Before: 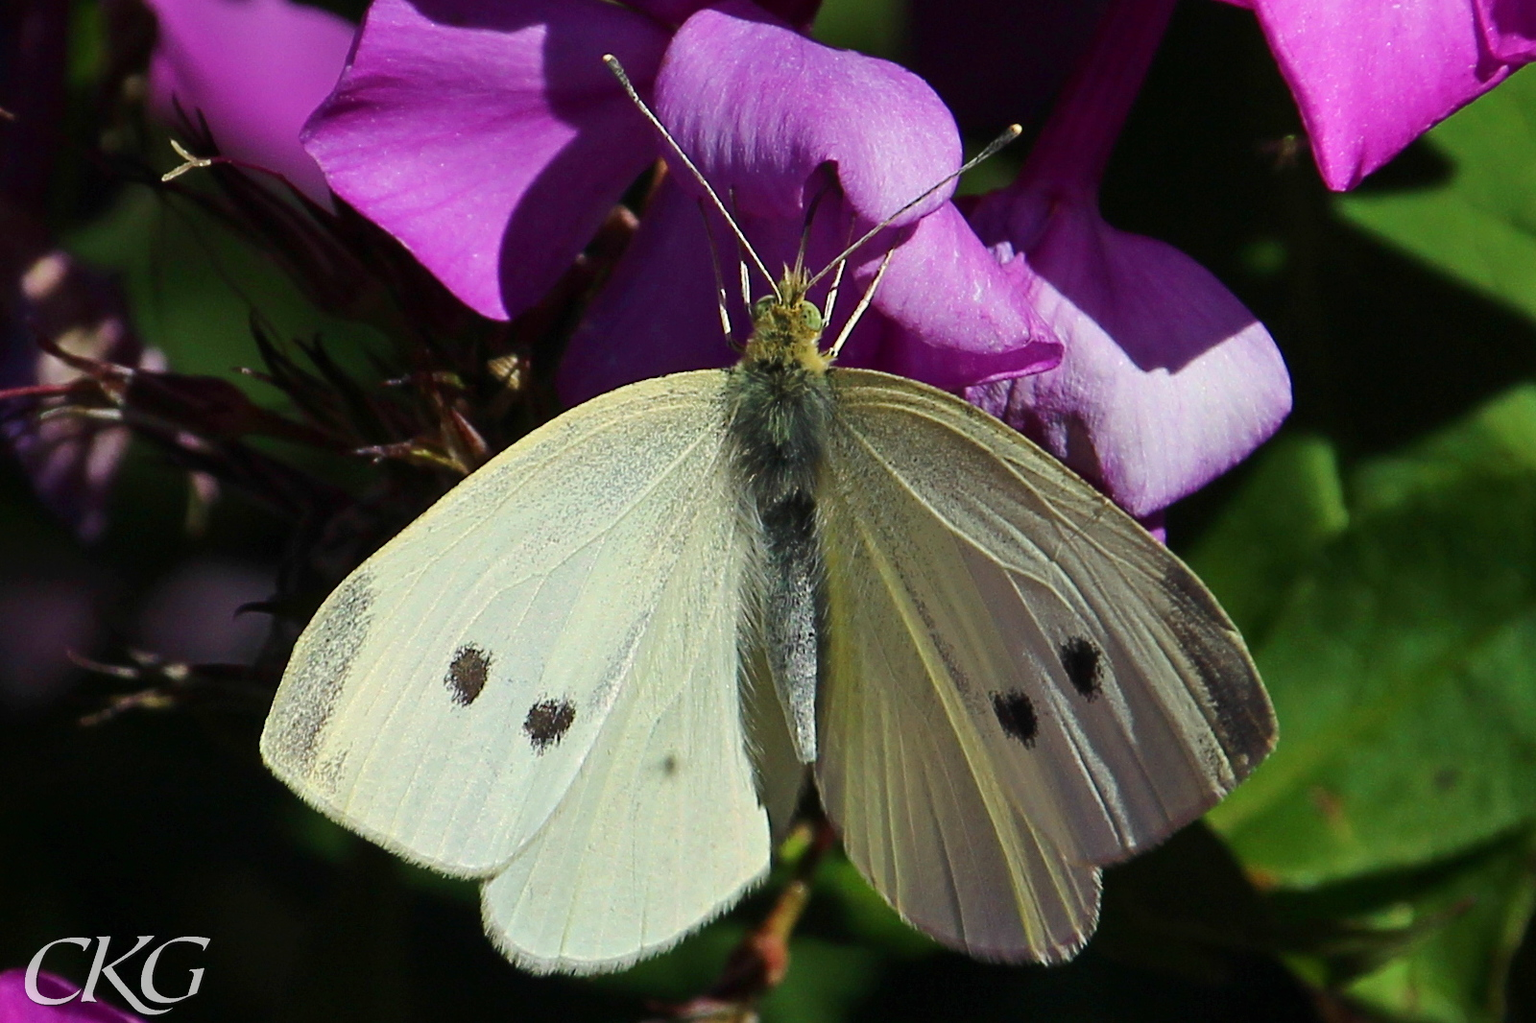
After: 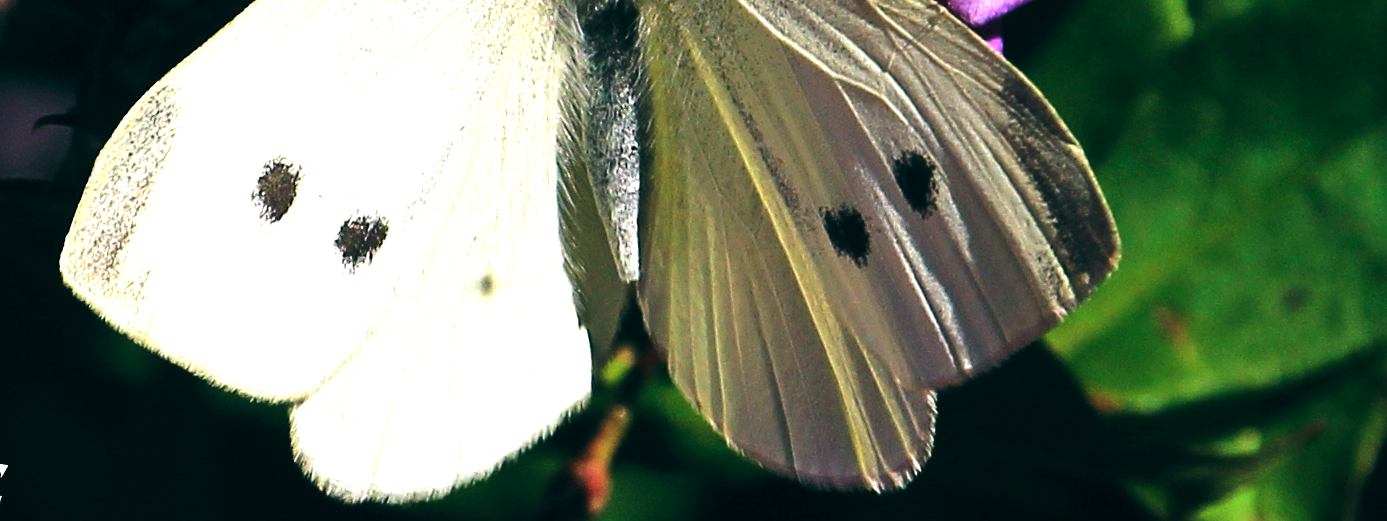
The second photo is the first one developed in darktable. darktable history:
exposure: black level correction 0, exposure 0.5 EV, compensate exposure bias true, compensate highlight preservation false
color balance: lift [1.016, 0.983, 1, 1.017], gamma [0.78, 1.018, 1.043, 0.957], gain [0.786, 1.063, 0.937, 1.017], input saturation 118.26%, contrast 13.43%, contrast fulcrum 21.62%, output saturation 82.76%
levels: levels [0.026, 0.507, 0.987]
crop and rotate: left 13.306%, top 48.129%, bottom 2.928%
